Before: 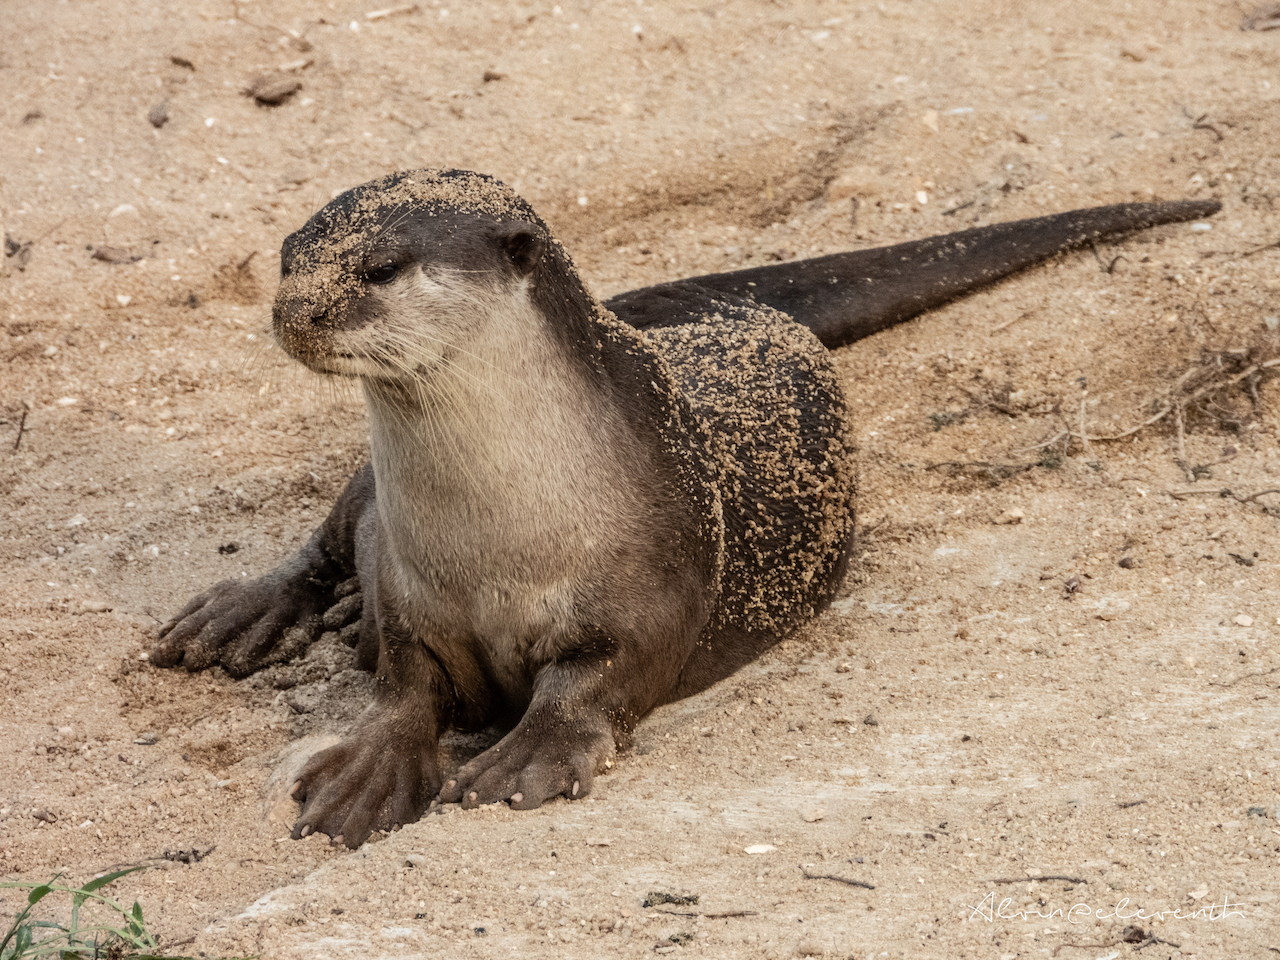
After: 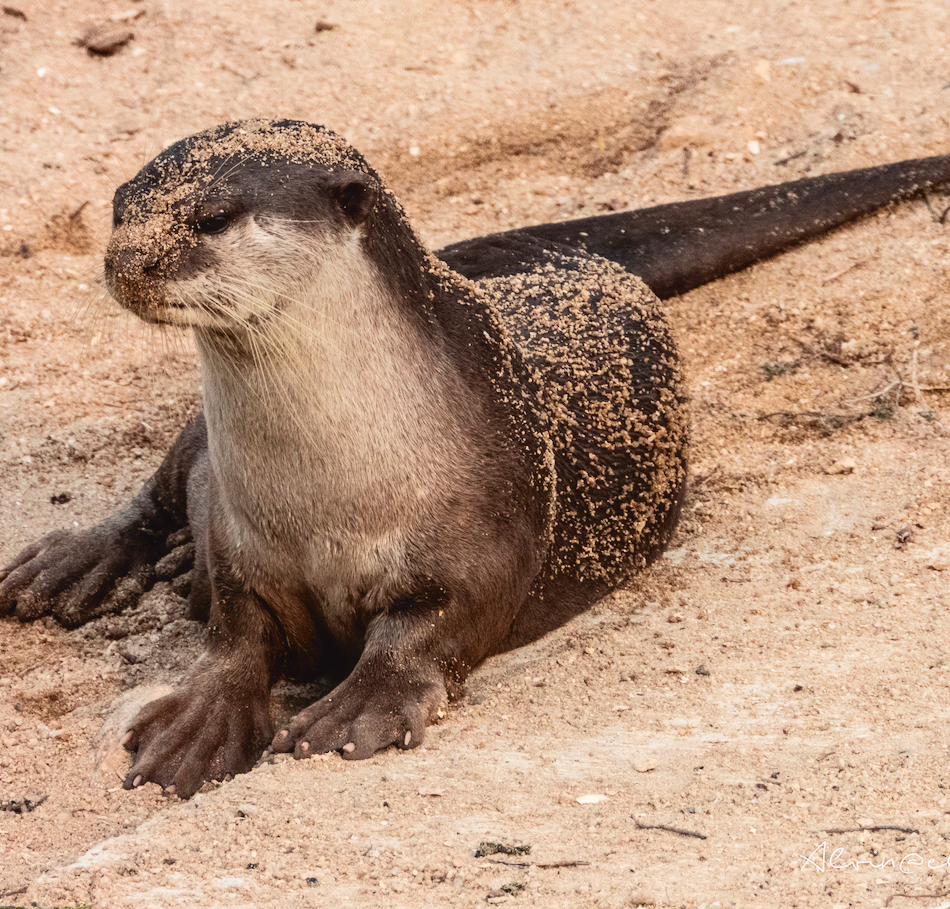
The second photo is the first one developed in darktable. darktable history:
tone curve: curves: ch0 [(0, 0.036) (0.119, 0.115) (0.461, 0.479) (0.715, 0.767) (0.817, 0.865) (1, 0.998)]; ch1 [(0, 0) (0.377, 0.416) (0.44, 0.461) (0.487, 0.49) (0.514, 0.525) (0.538, 0.561) (0.67, 0.713) (1, 1)]; ch2 [(0, 0) (0.38, 0.405) (0.463, 0.445) (0.492, 0.486) (0.529, 0.533) (0.578, 0.59) (0.653, 0.698) (1, 1)], color space Lab, independent channels, preserve colors none
crop and rotate: left 13.15%, top 5.251%, right 12.609%
